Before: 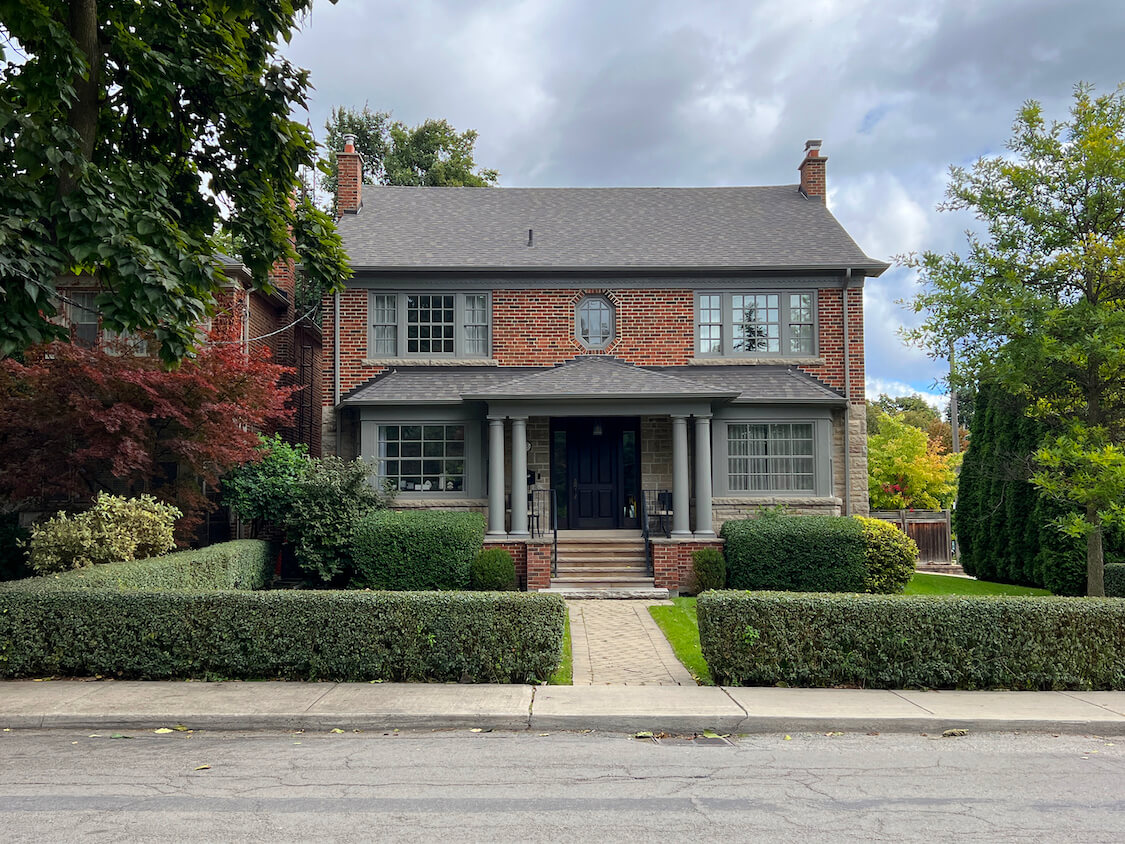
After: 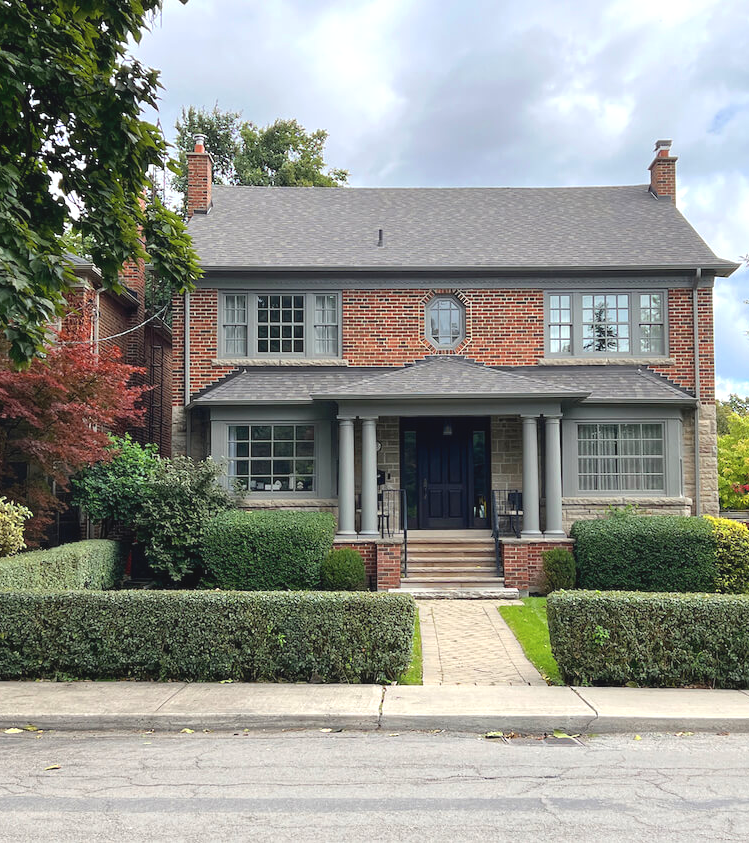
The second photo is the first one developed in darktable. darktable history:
exposure: exposure 0.6 EV, compensate highlight preservation false
contrast brightness saturation: contrast -0.1, saturation -0.1
crop and rotate: left 13.409%, right 19.924%
